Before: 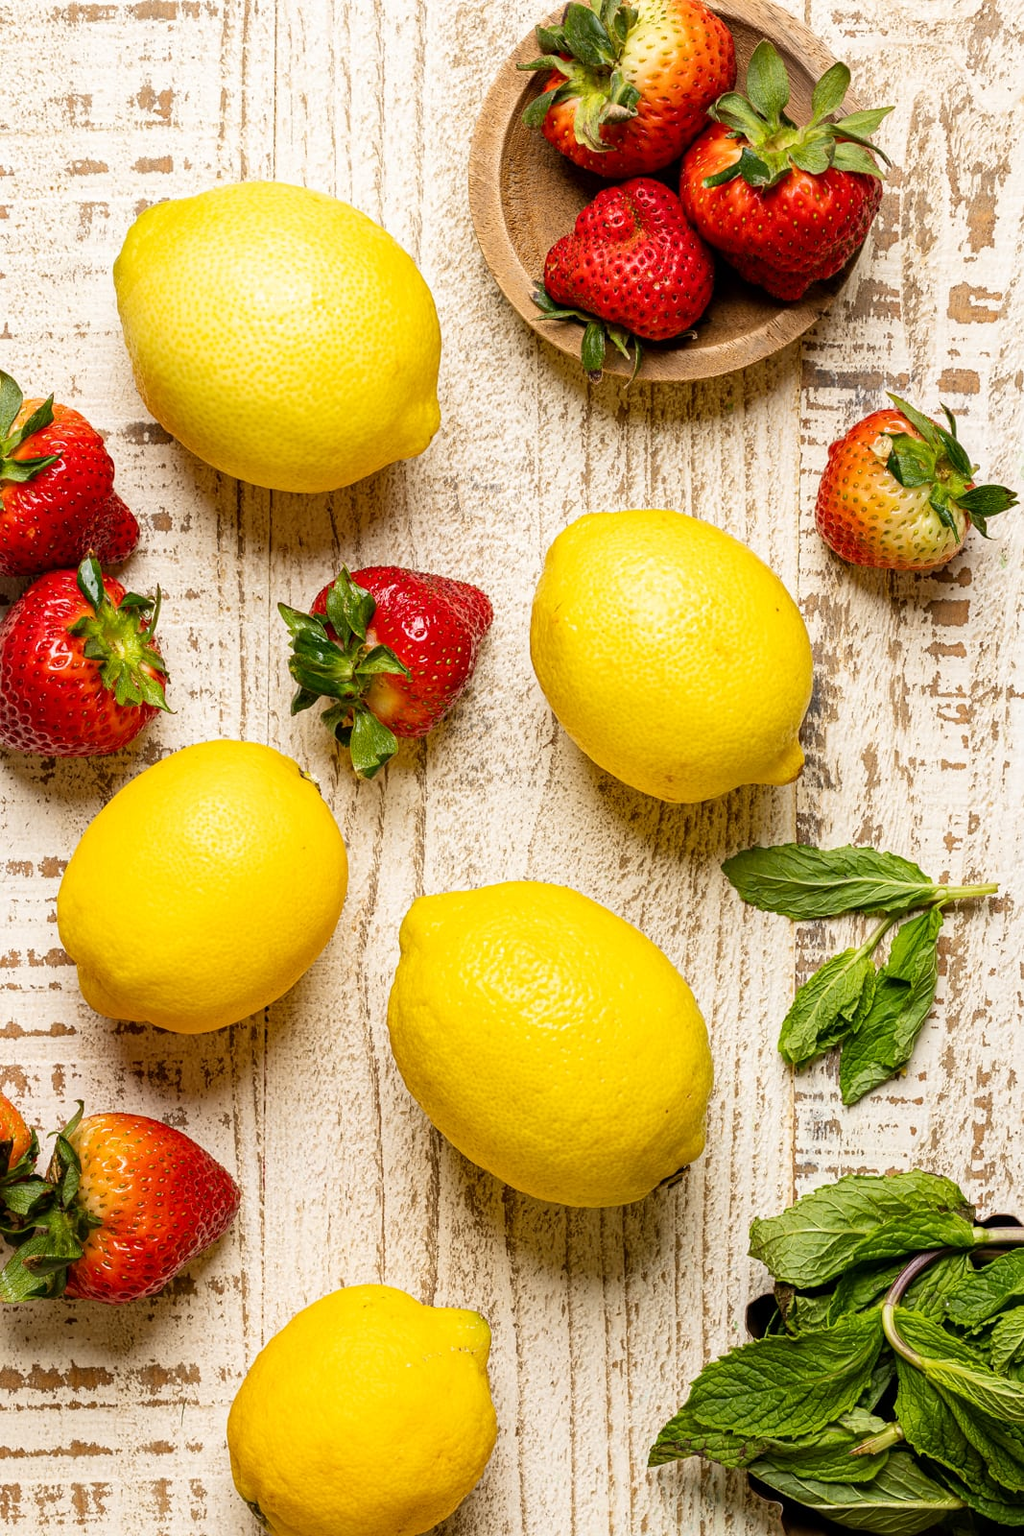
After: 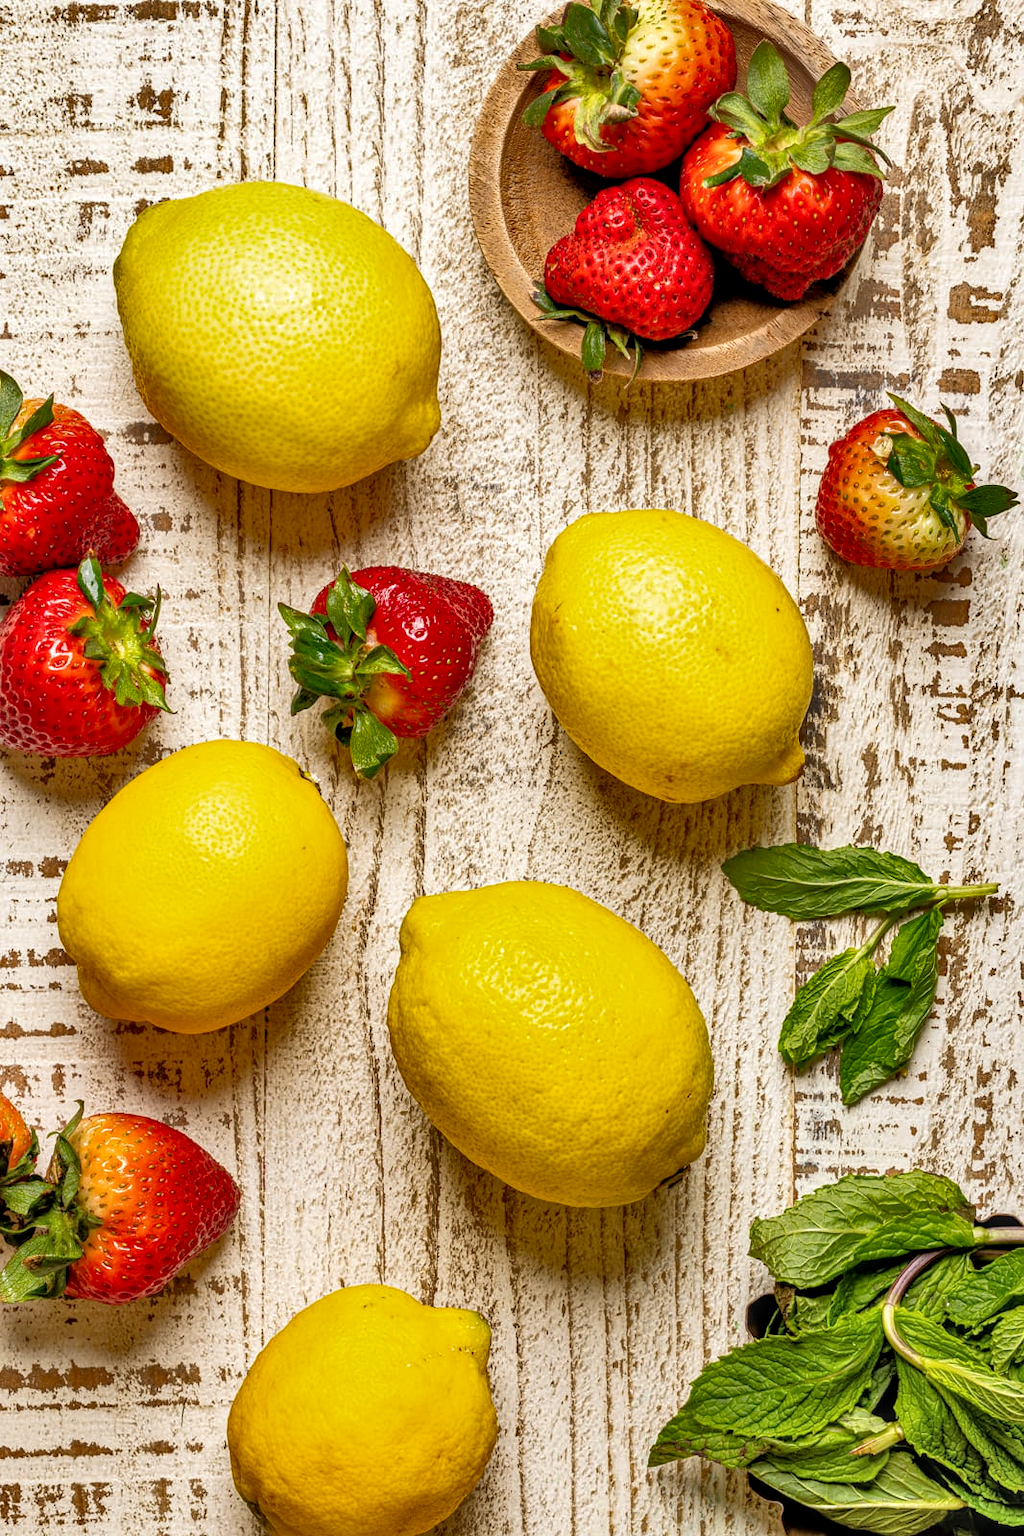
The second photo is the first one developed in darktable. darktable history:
local contrast: on, module defaults
shadows and highlights: shadows 75.37, highlights -60.58, highlights color adjustment 53.57%, soften with gaussian
tone equalizer: -7 EV 0.162 EV, -6 EV 0.582 EV, -5 EV 1.12 EV, -4 EV 1.29 EV, -3 EV 1.15 EV, -2 EV 0.6 EV, -1 EV 0.146 EV
